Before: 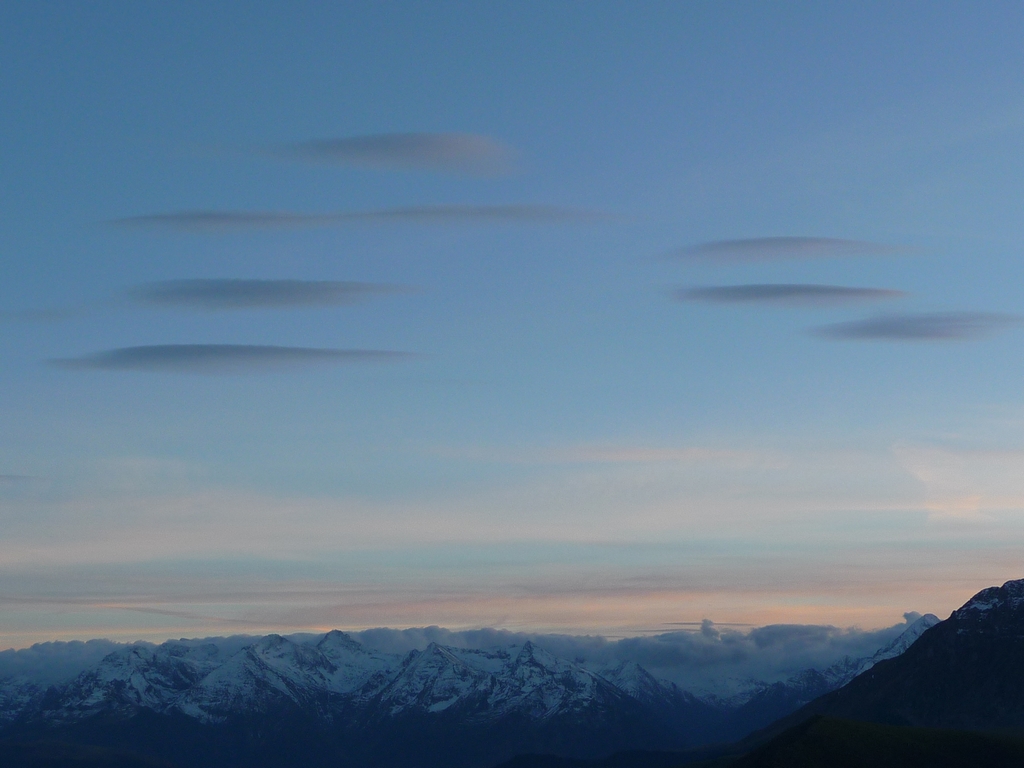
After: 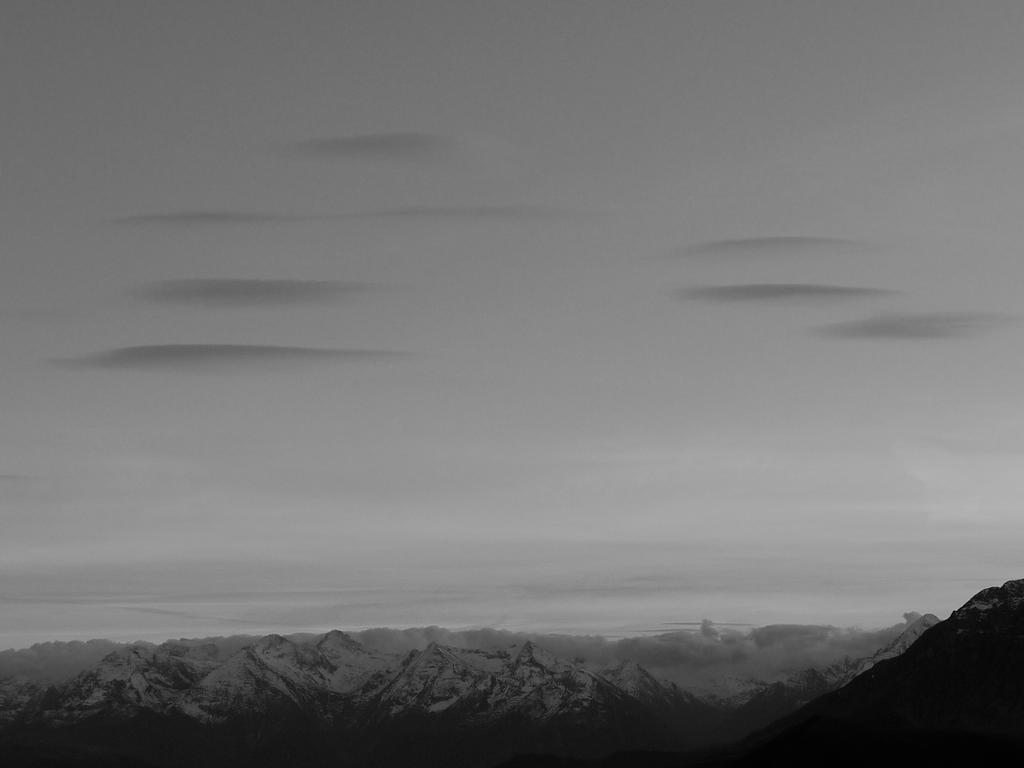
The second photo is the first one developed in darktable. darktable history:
filmic rgb: black relative exposure -7.65 EV, white relative exposure 4.56 EV, hardness 3.61
monochrome: on, module defaults
